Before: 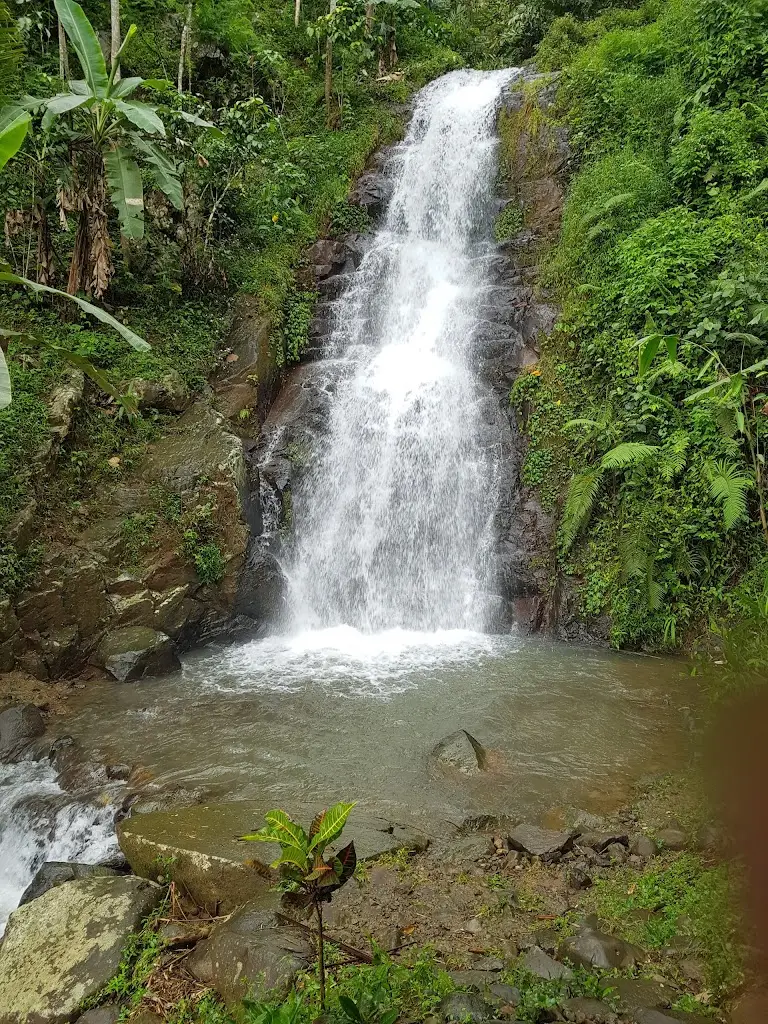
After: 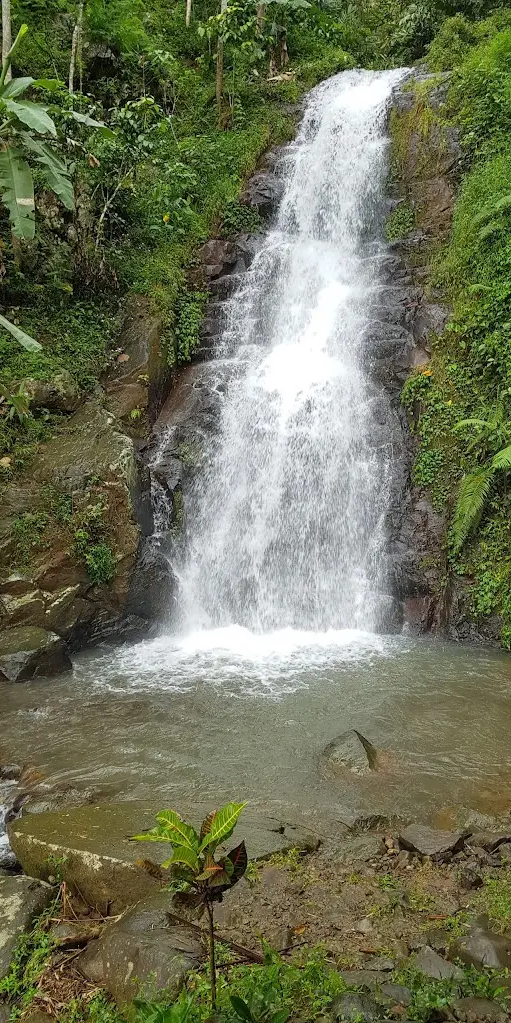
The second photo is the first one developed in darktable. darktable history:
crop and rotate: left 14.292%, right 19.041%
tone equalizer: on, module defaults
